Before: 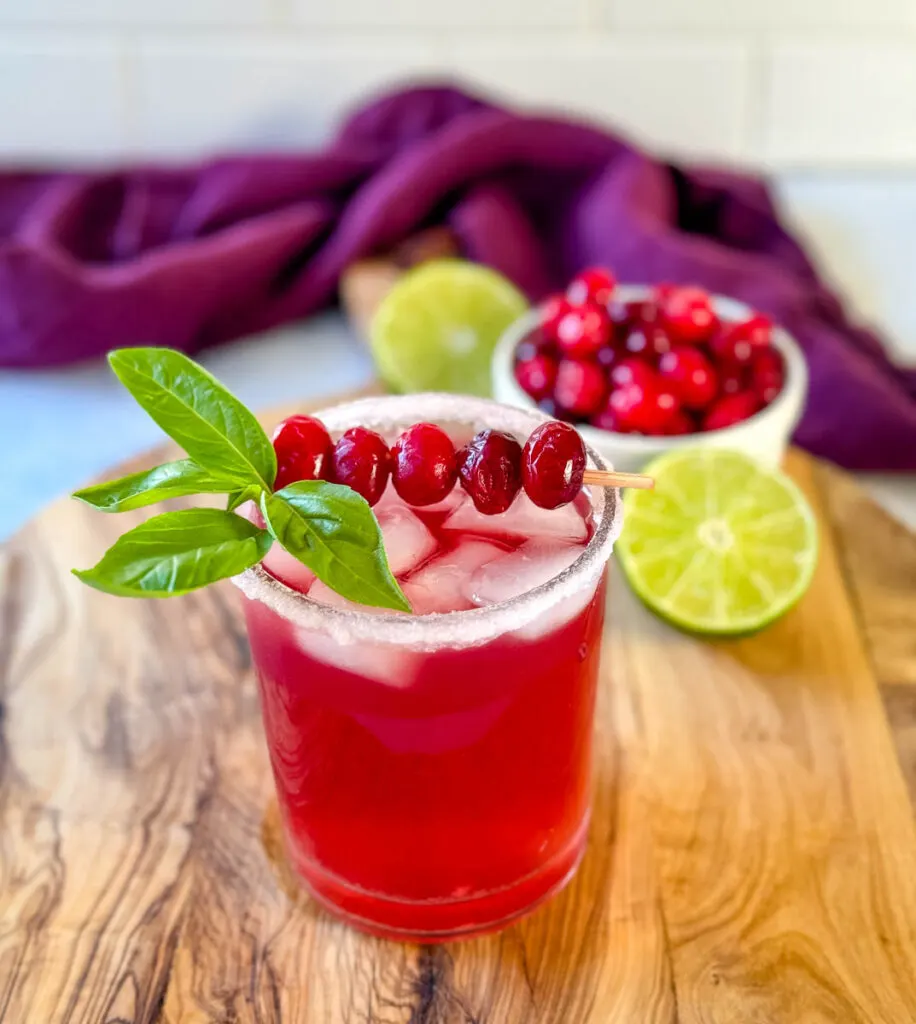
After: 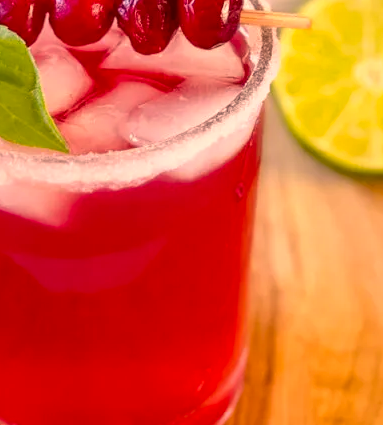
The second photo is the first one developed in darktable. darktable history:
color correction: highlights a* 22.52, highlights b* 21.64
crop: left 37.495%, top 44.931%, right 20.623%, bottom 13.55%
tone equalizer: -7 EV 0.166 EV, -6 EV 0.139 EV, -5 EV 0.079 EV, -4 EV 0.063 EV, -2 EV -0.027 EV, -1 EV -0.023 EV, +0 EV -0.078 EV, edges refinement/feathering 500, mask exposure compensation -1.57 EV, preserve details guided filter
